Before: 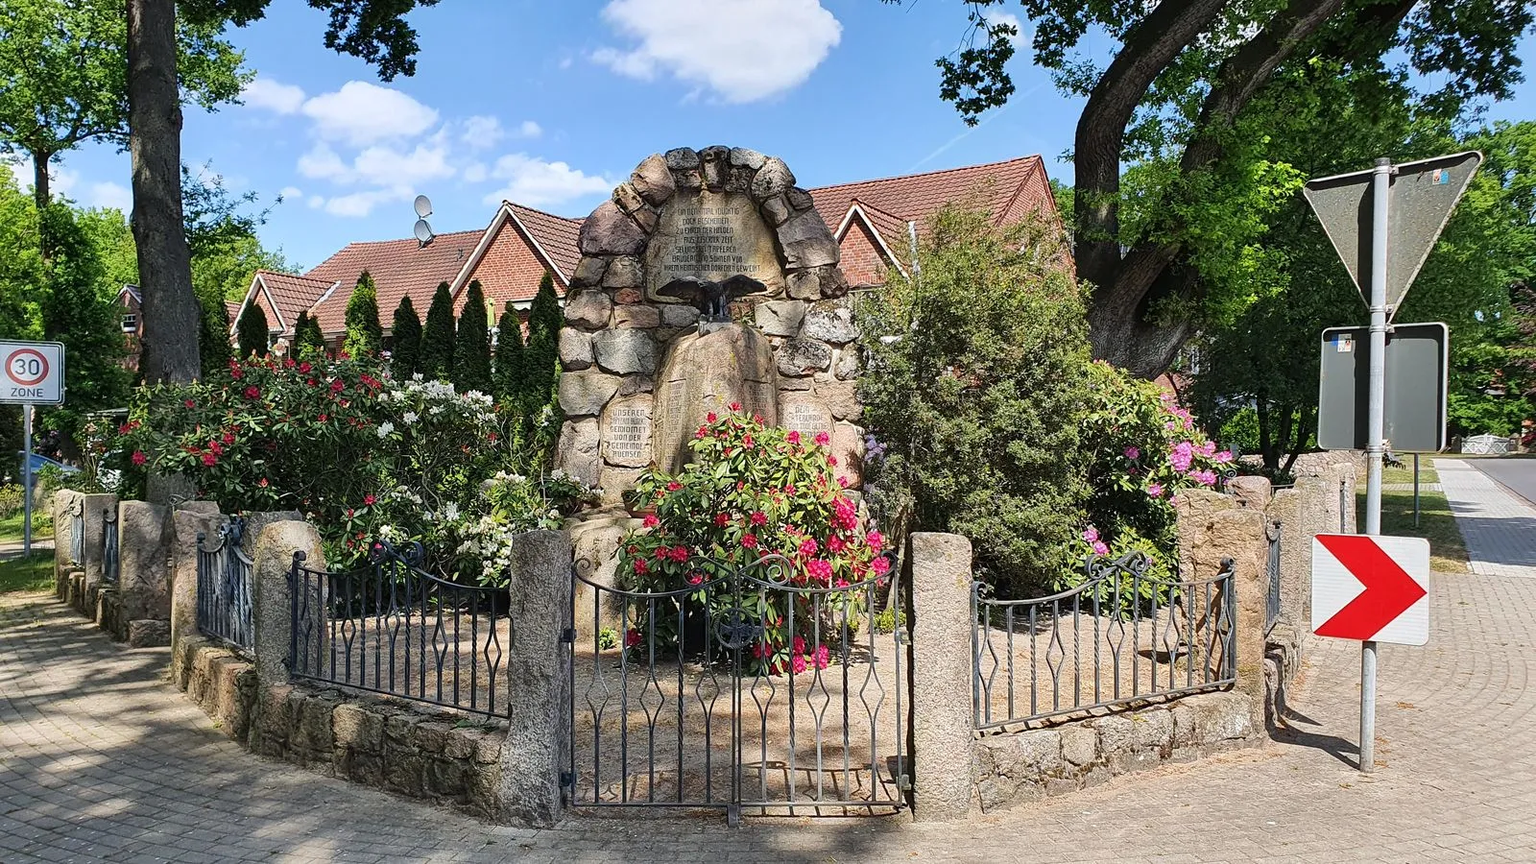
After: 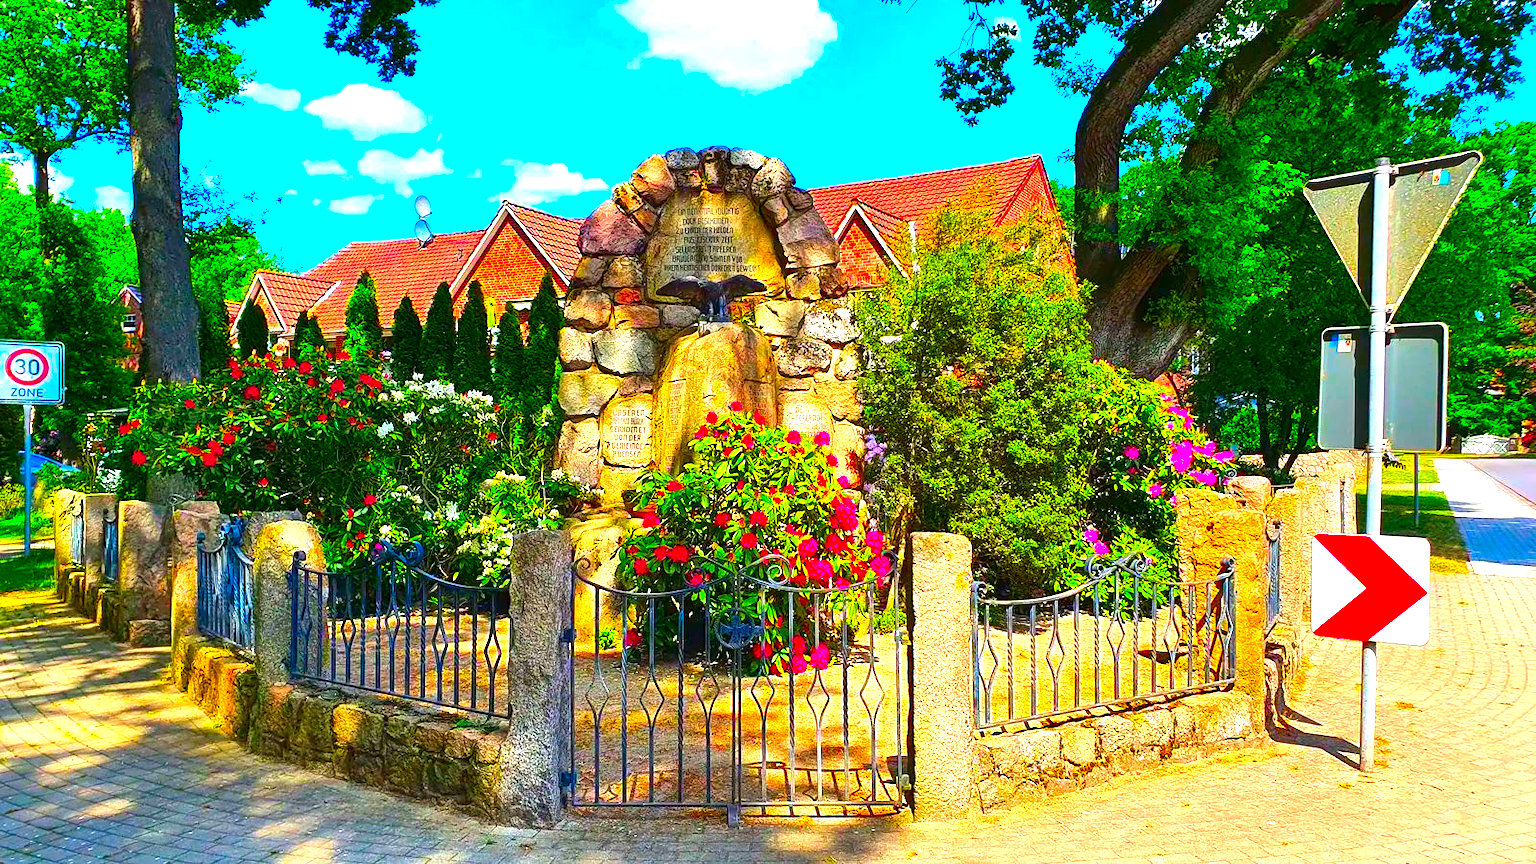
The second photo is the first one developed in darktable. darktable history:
color balance rgb: shadows lift › hue 87.16°, perceptual saturation grading › global saturation 30.788%, perceptual brilliance grading › global brilliance 30.228%, global vibrance 20%
color correction: highlights b* 0.045, saturation 2.94
